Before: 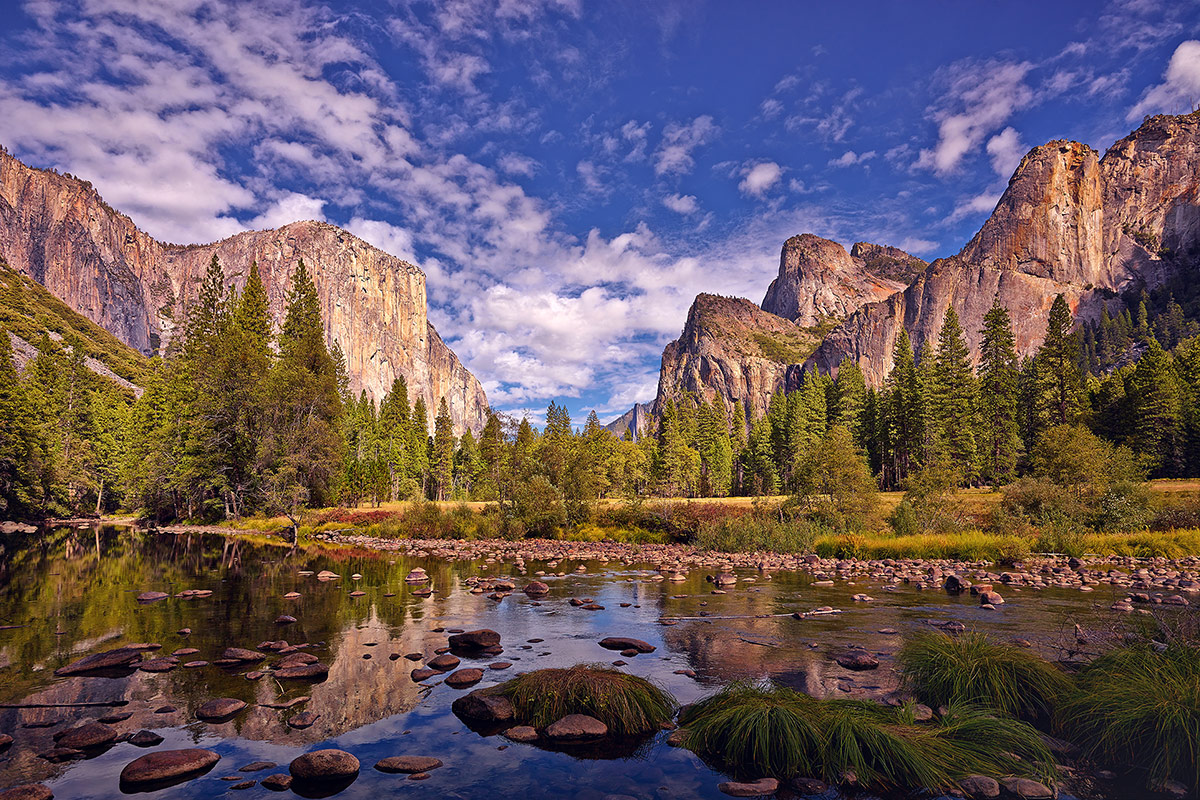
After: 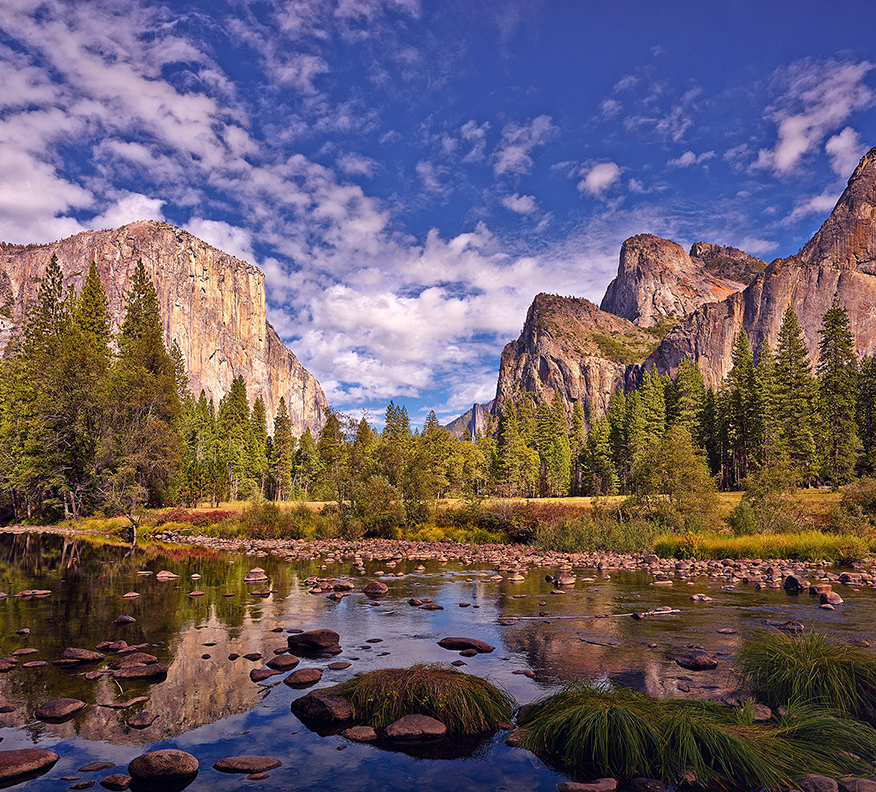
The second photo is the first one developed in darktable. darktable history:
crop: left 13.462%, right 13.355%
